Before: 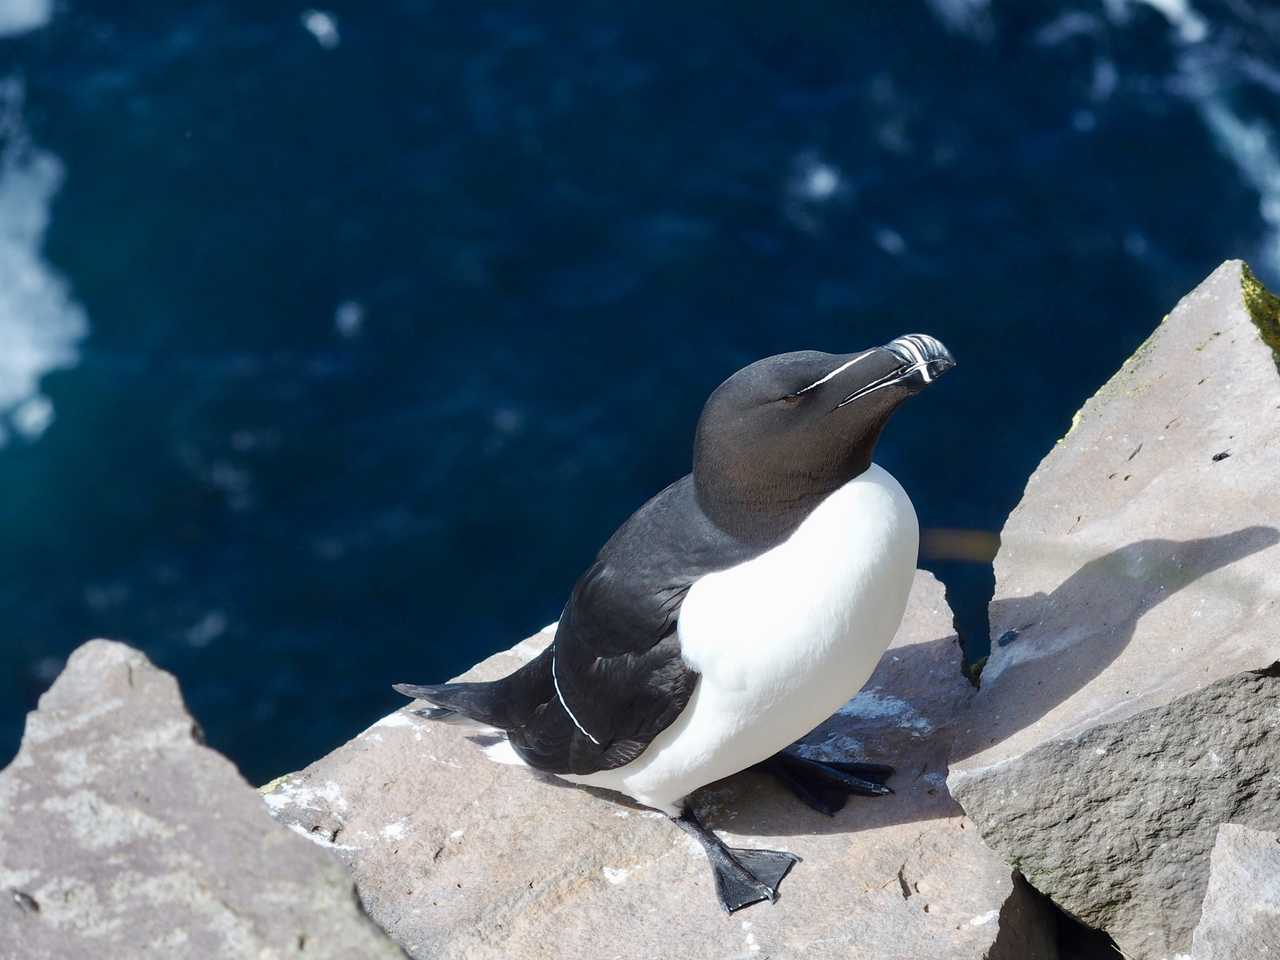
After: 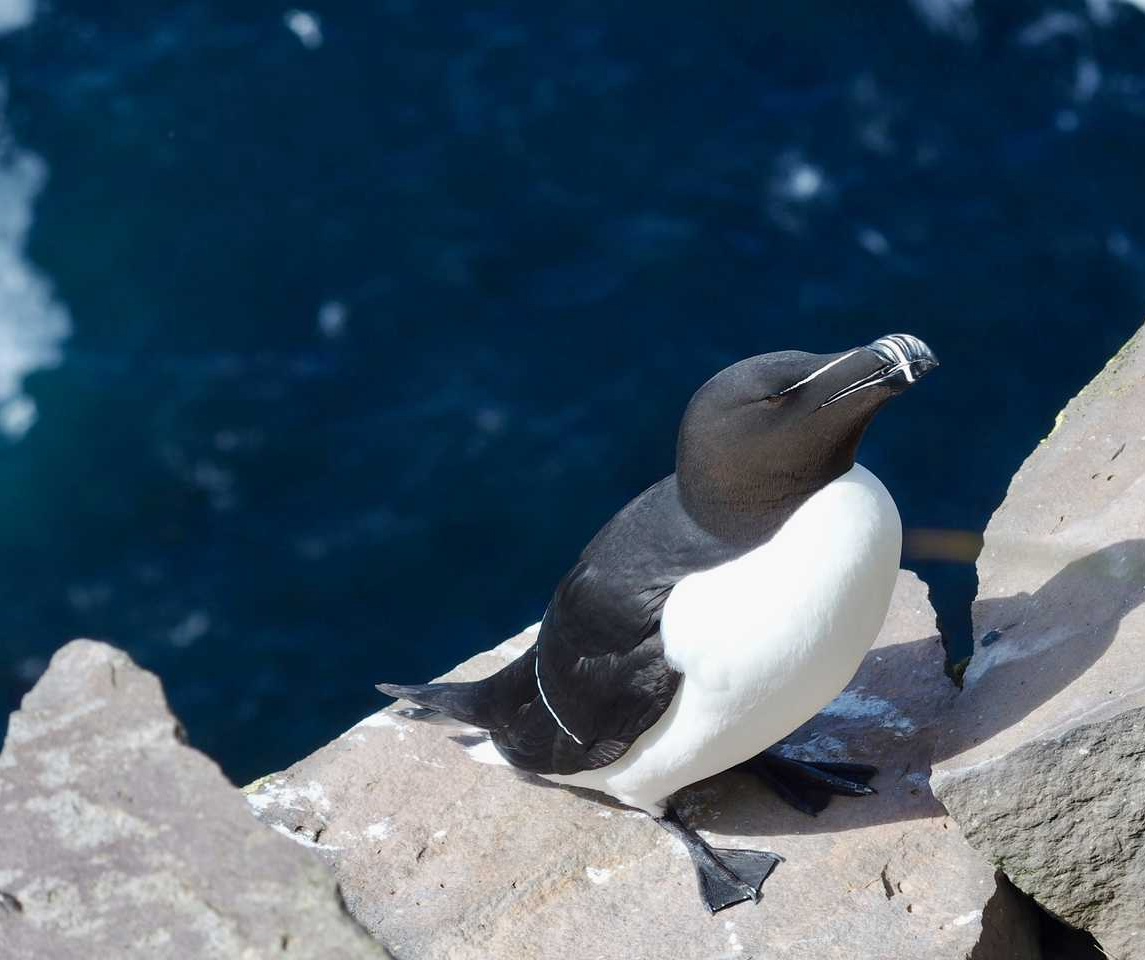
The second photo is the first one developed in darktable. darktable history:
crop and rotate: left 1.343%, right 9.155%
exposure: exposure -0.043 EV, compensate exposure bias true, compensate highlight preservation false
